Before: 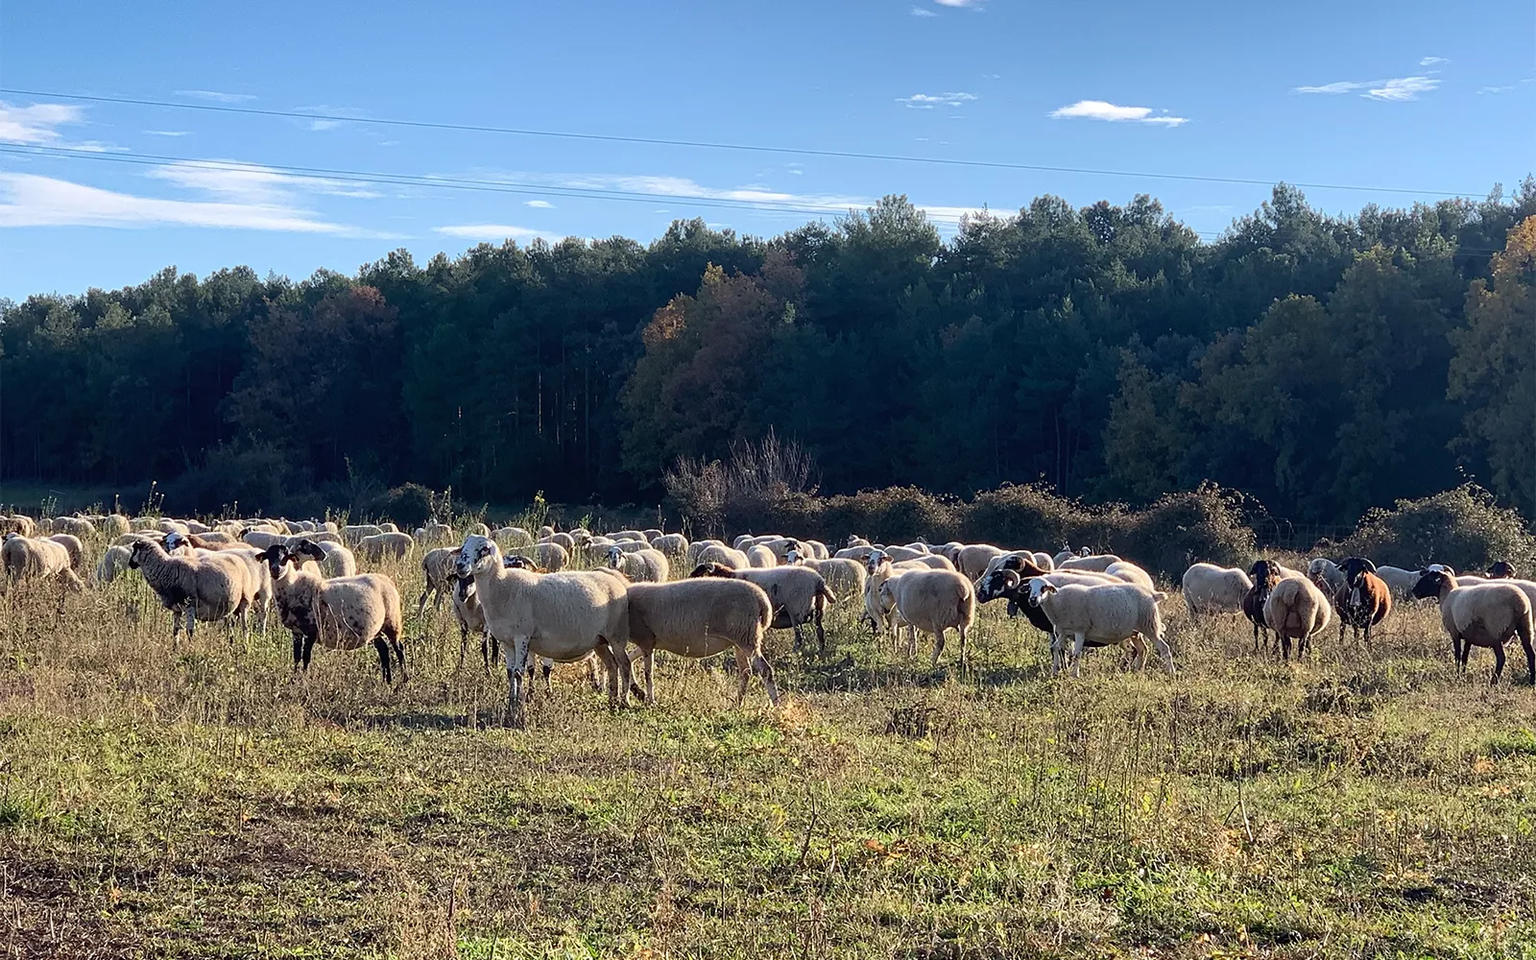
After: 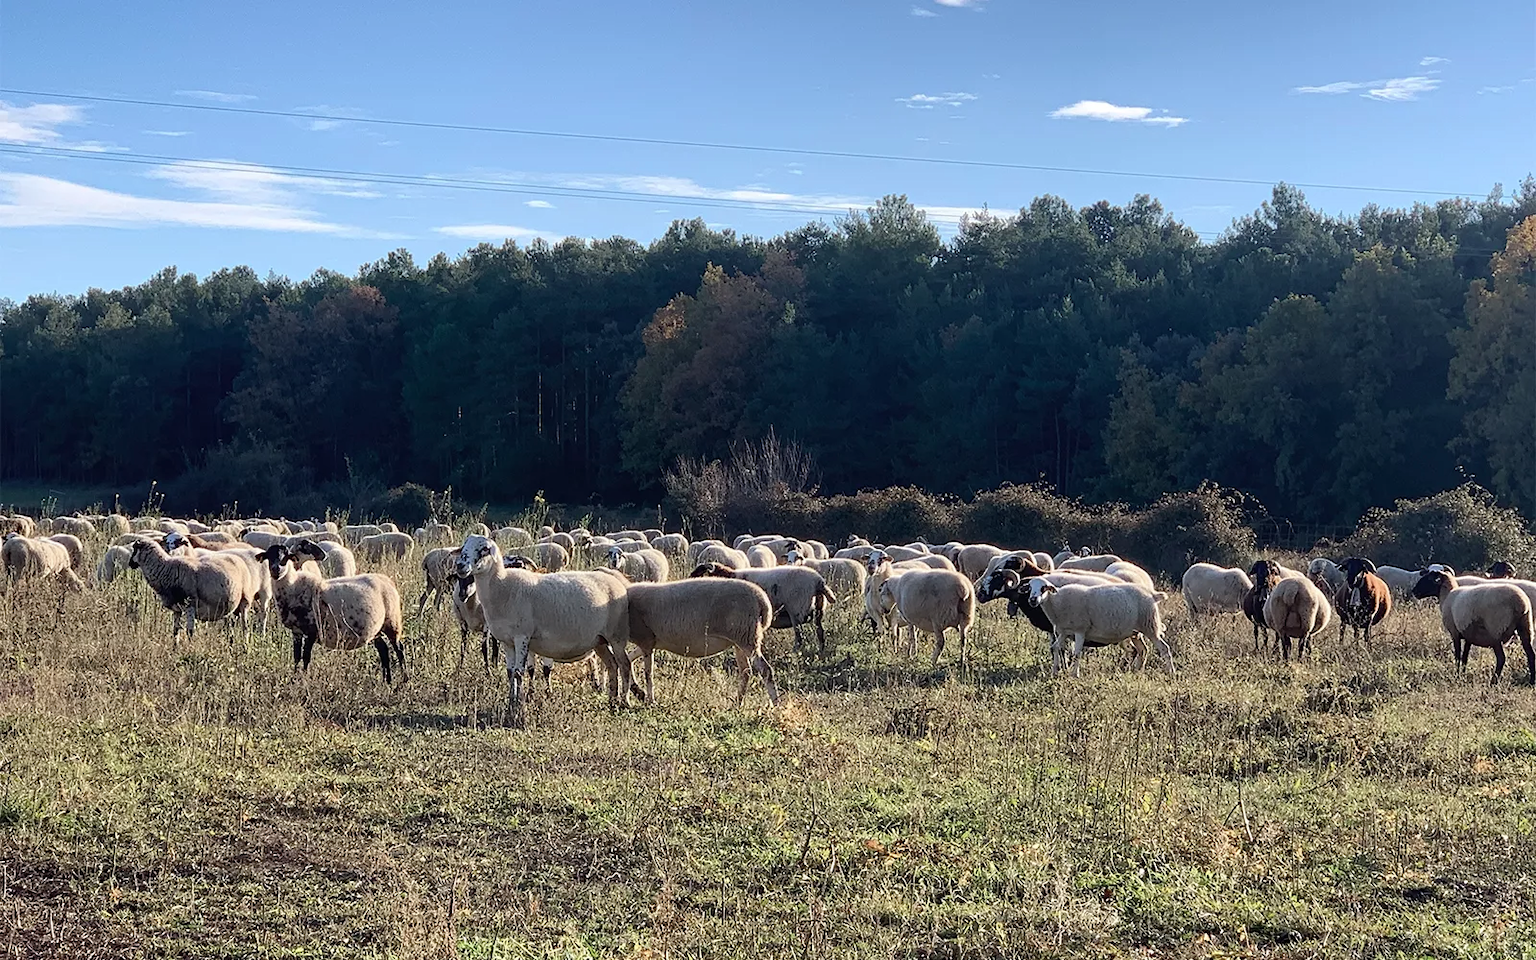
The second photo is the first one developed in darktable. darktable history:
color zones: curves: ch0 [(0, 0.5) (0.143, 0.5) (0.286, 0.5) (0.429, 0.504) (0.571, 0.5) (0.714, 0.509) (0.857, 0.5) (1, 0.5)]; ch1 [(0, 0.425) (0.143, 0.425) (0.286, 0.375) (0.429, 0.405) (0.571, 0.5) (0.714, 0.47) (0.857, 0.425) (1, 0.435)]; ch2 [(0, 0.5) (0.143, 0.5) (0.286, 0.5) (0.429, 0.517) (0.571, 0.5) (0.714, 0.51) (0.857, 0.5) (1, 0.5)]
